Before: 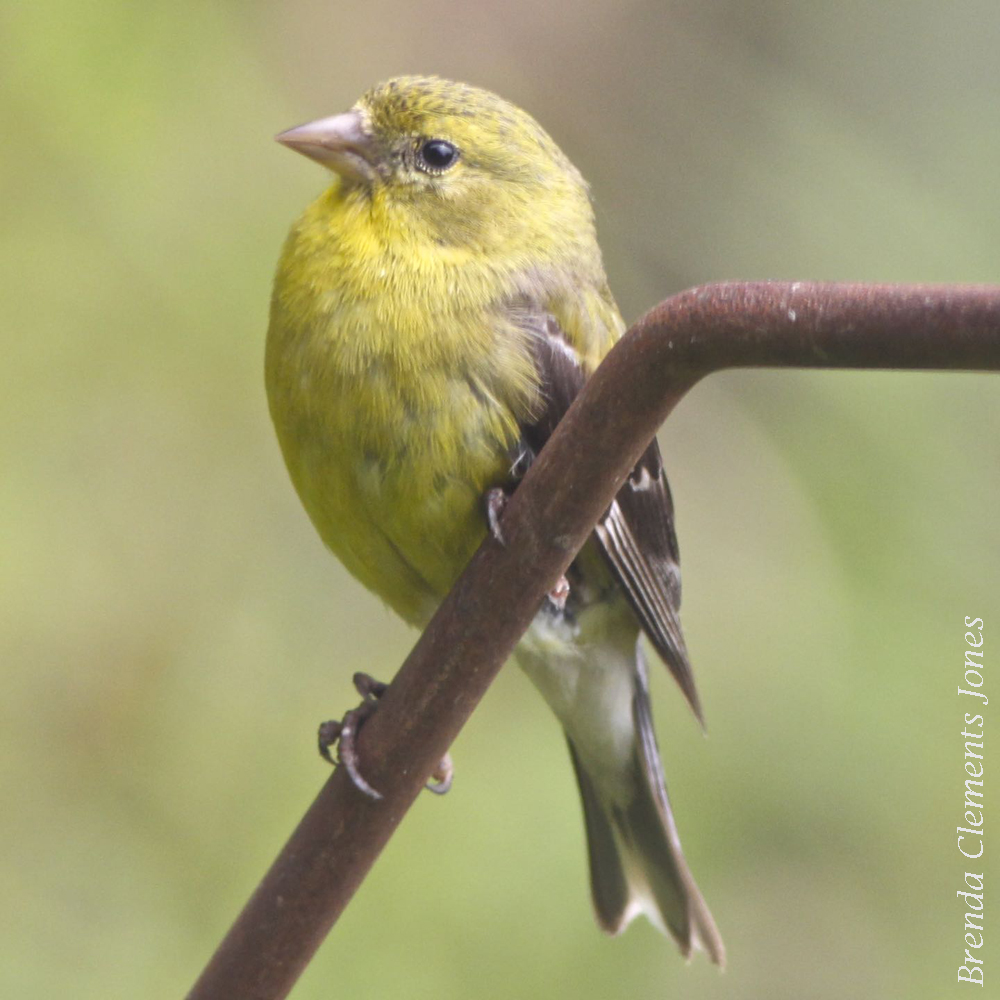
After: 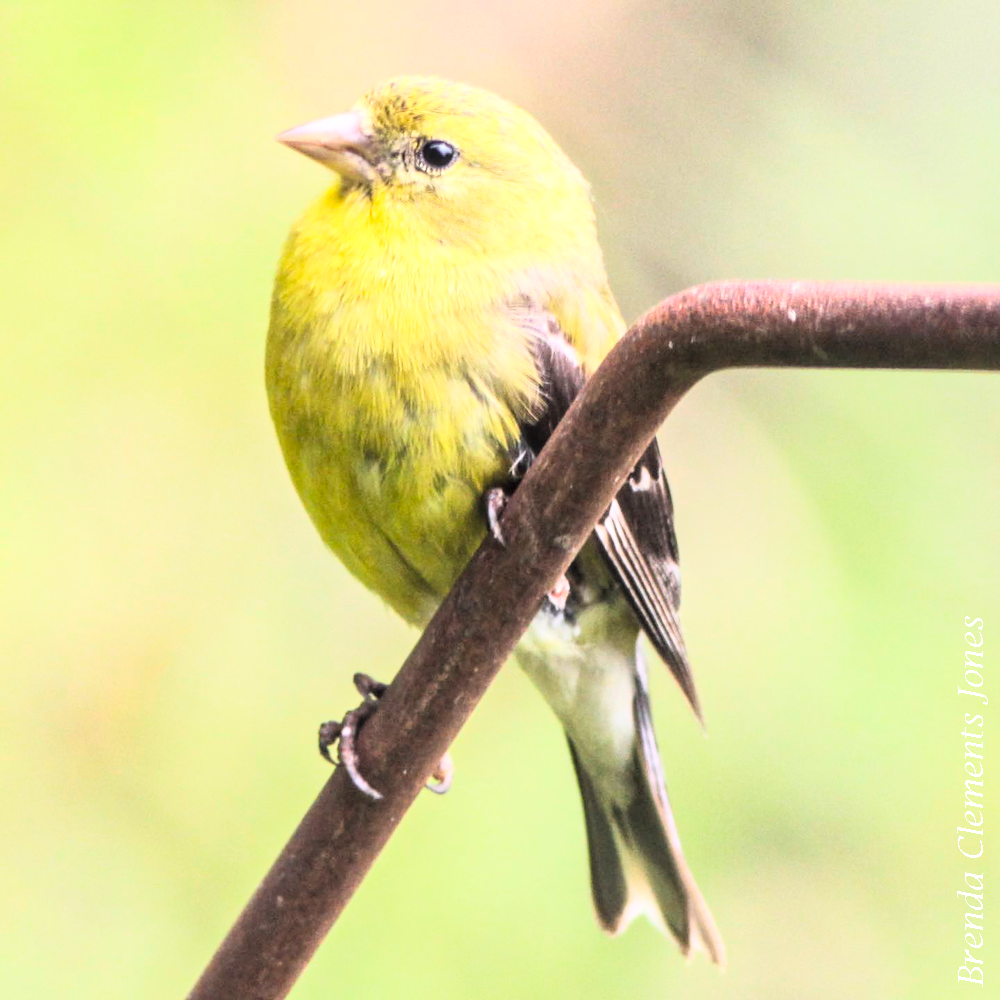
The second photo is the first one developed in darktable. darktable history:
rgb curve: curves: ch0 [(0, 0) (0.21, 0.15) (0.24, 0.21) (0.5, 0.75) (0.75, 0.96) (0.89, 0.99) (1, 1)]; ch1 [(0, 0.02) (0.21, 0.13) (0.25, 0.2) (0.5, 0.67) (0.75, 0.9) (0.89, 0.97) (1, 1)]; ch2 [(0, 0.02) (0.21, 0.13) (0.25, 0.2) (0.5, 0.67) (0.75, 0.9) (0.89, 0.97) (1, 1)], compensate middle gray true
local contrast: on, module defaults
